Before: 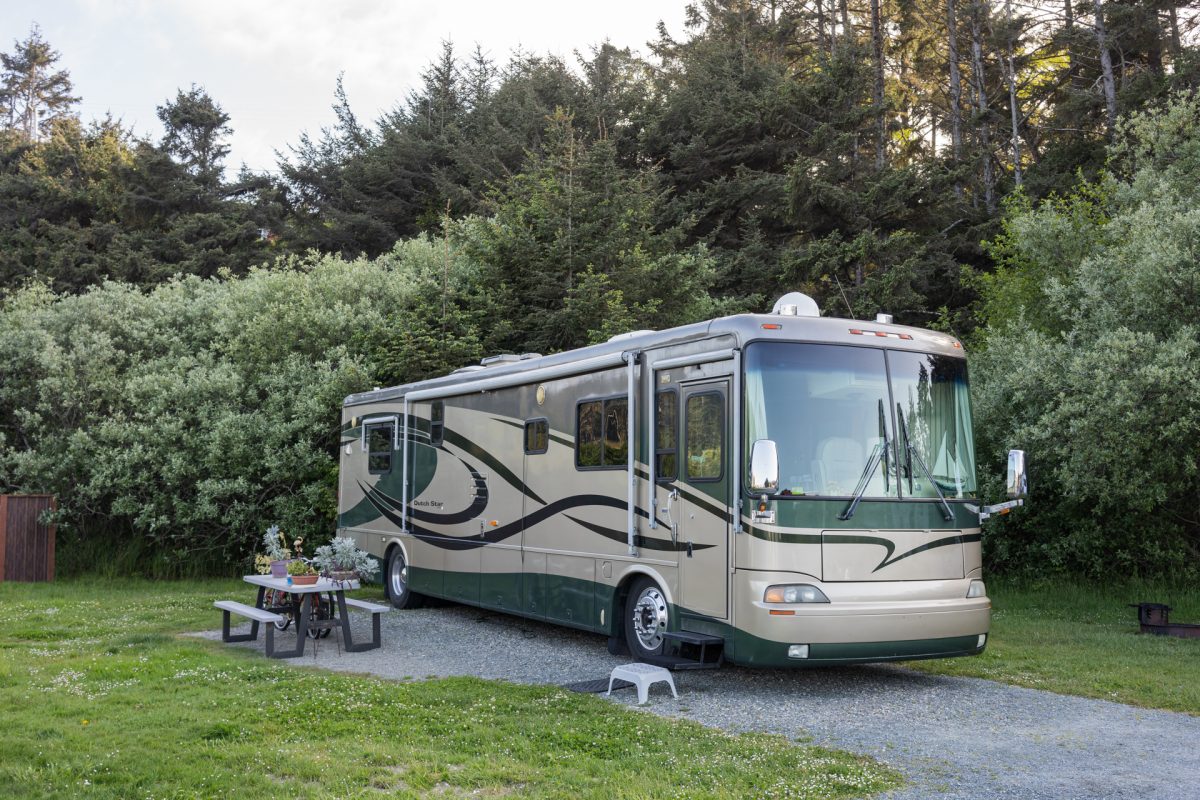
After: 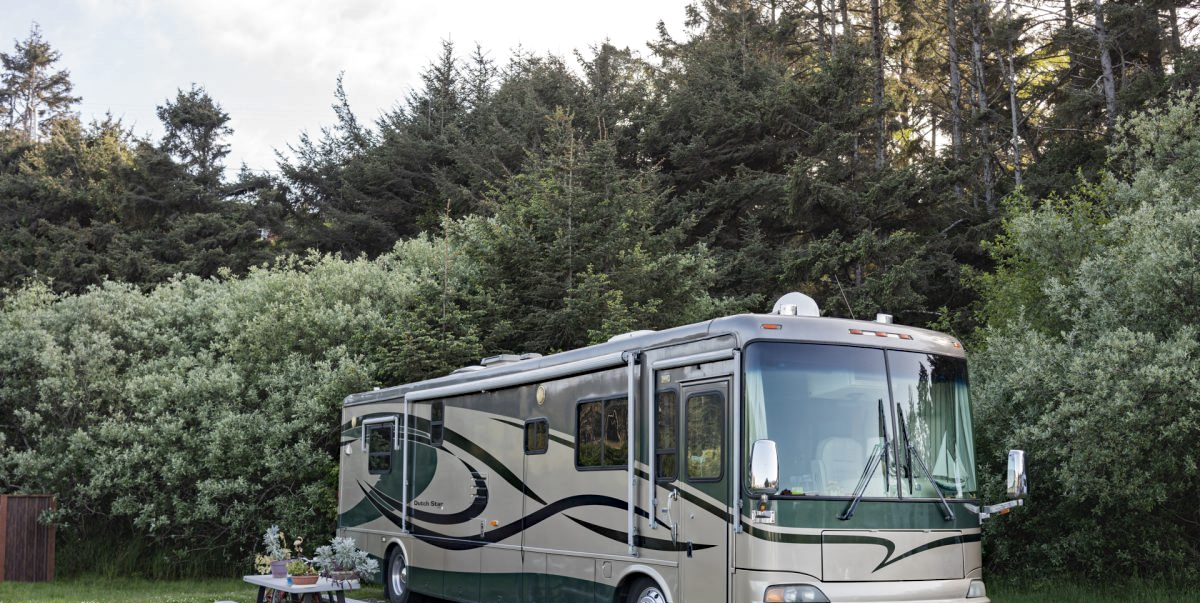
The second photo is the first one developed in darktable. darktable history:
haze removal: strength 0.279, distance 0.245, compatibility mode true
exposure: black level correction -0.003, exposure 0.044 EV, compensate highlight preservation false
contrast brightness saturation: contrast 0.058, brightness -0.015, saturation -0.219
crop: bottom 24.616%
